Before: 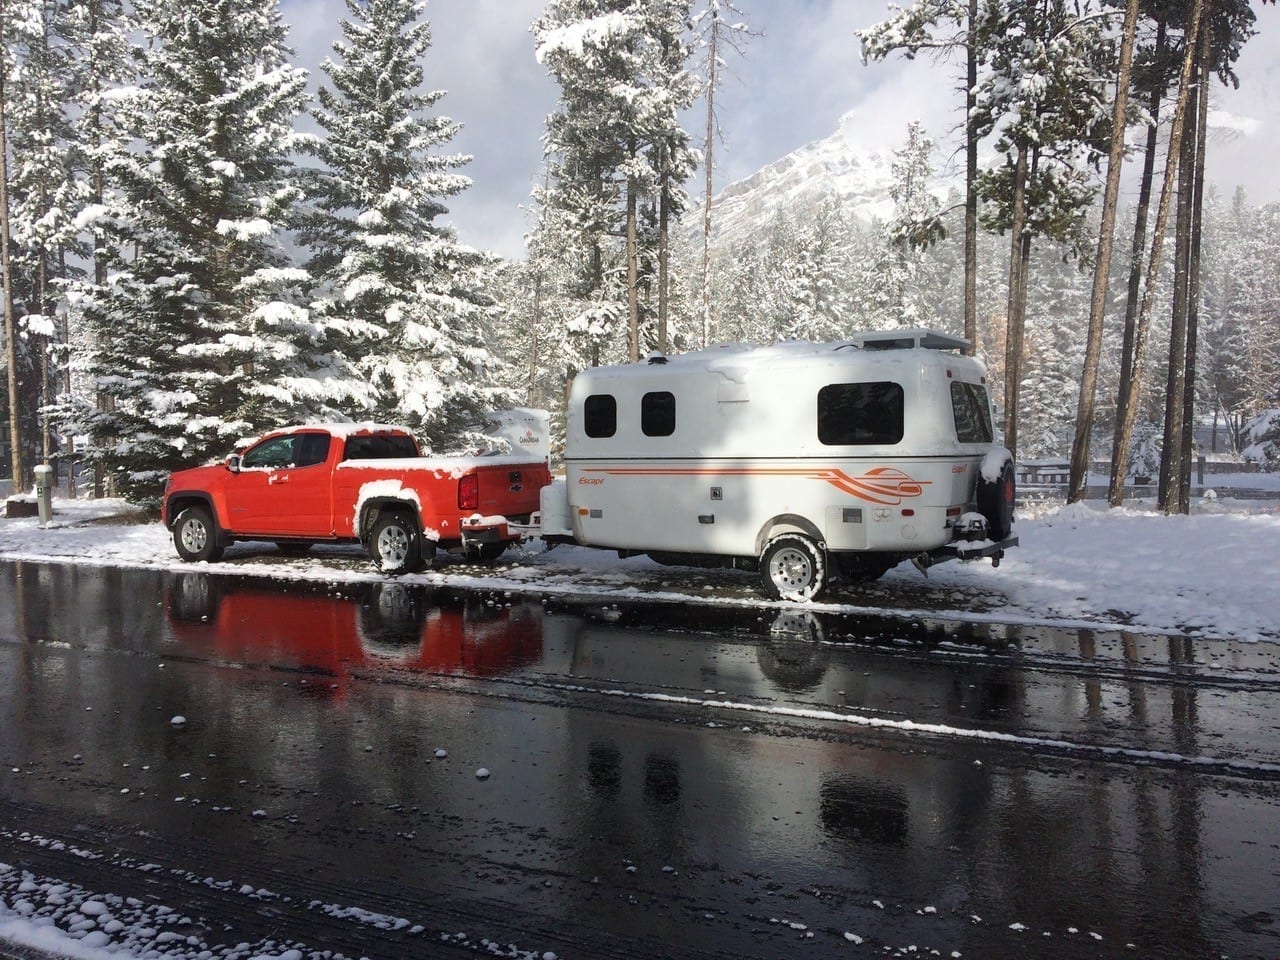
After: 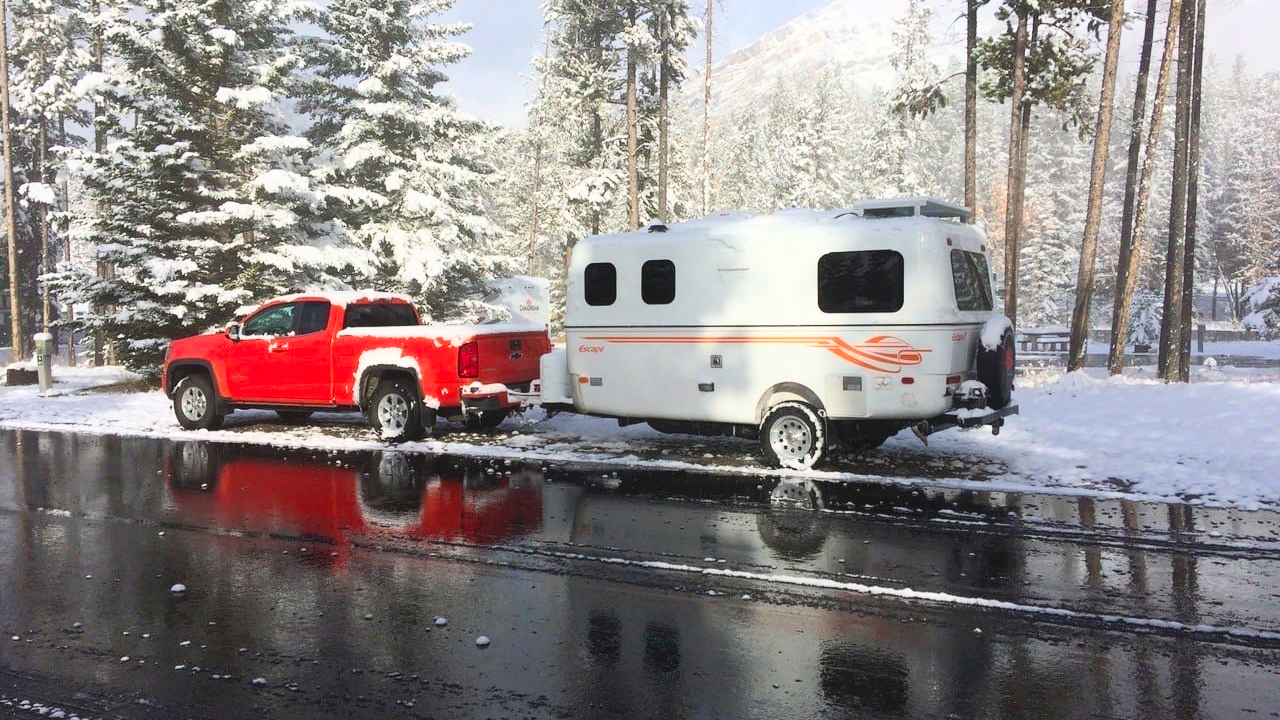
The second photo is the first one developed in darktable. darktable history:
contrast equalizer: octaves 7, y [[0.6 ×6], [0.55 ×6], [0 ×6], [0 ×6], [0 ×6]], mix -0.2
crop: top 13.819%, bottom 11.169%
contrast brightness saturation: contrast 0.24, brightness 0.26, saturation 0.39
